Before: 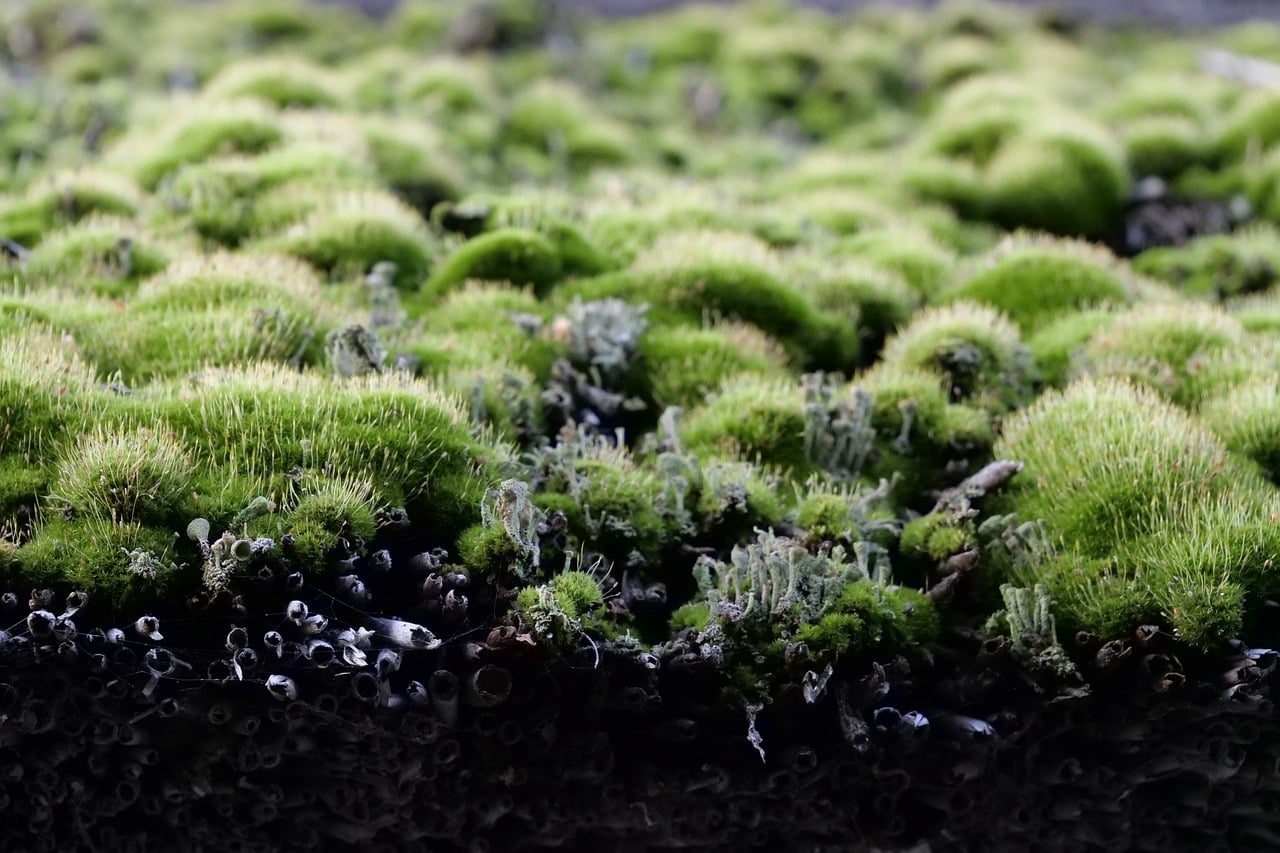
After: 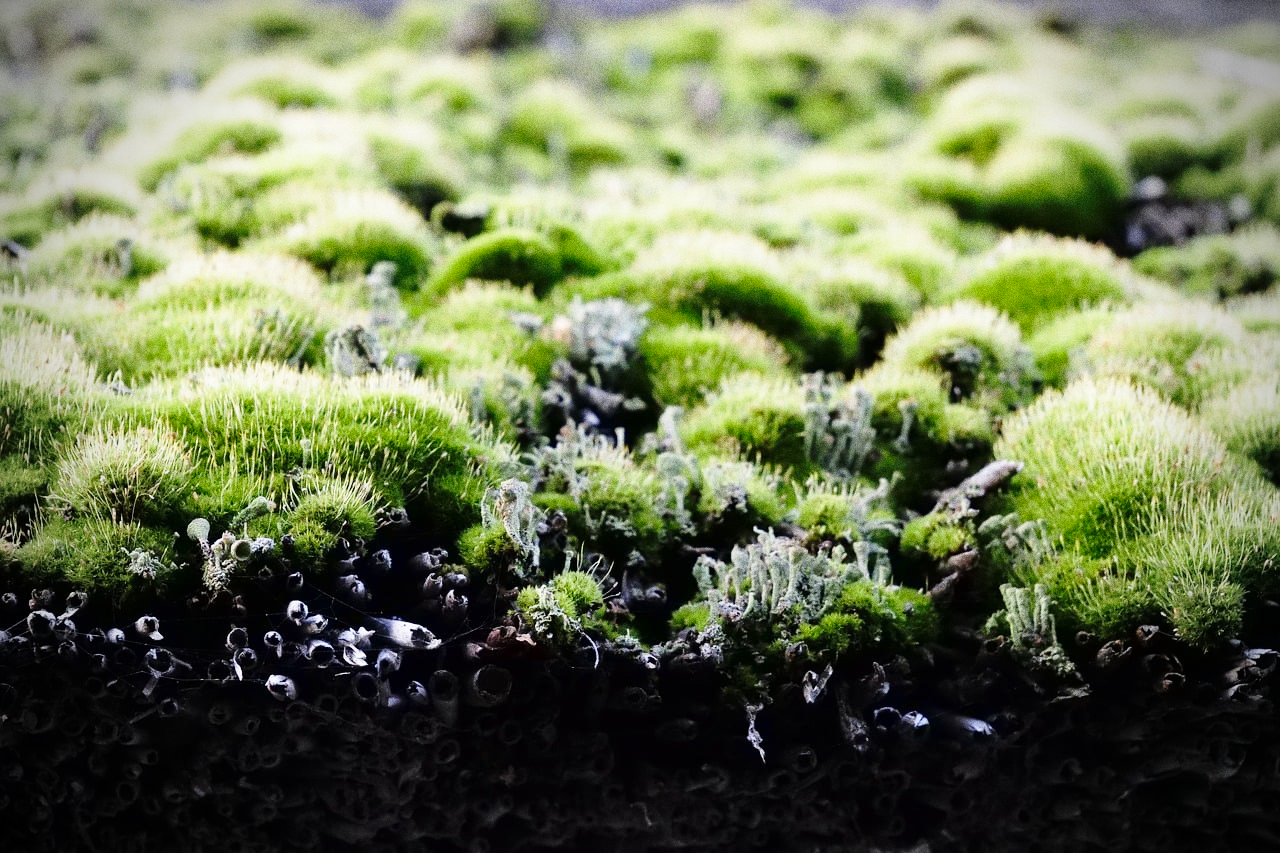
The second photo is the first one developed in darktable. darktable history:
vignetting: fall-off start 75%, brightness -0.692, width/height ratio 1.084
base curve: curves: ch0 [(0, 0) (0.028, 0.03) (0.121, 0.232) (0.46, 0.748) (0.859, 0.968) (1, 1)], preserve colors none
grain: coarseness 0.09 ISO, strength 40%
